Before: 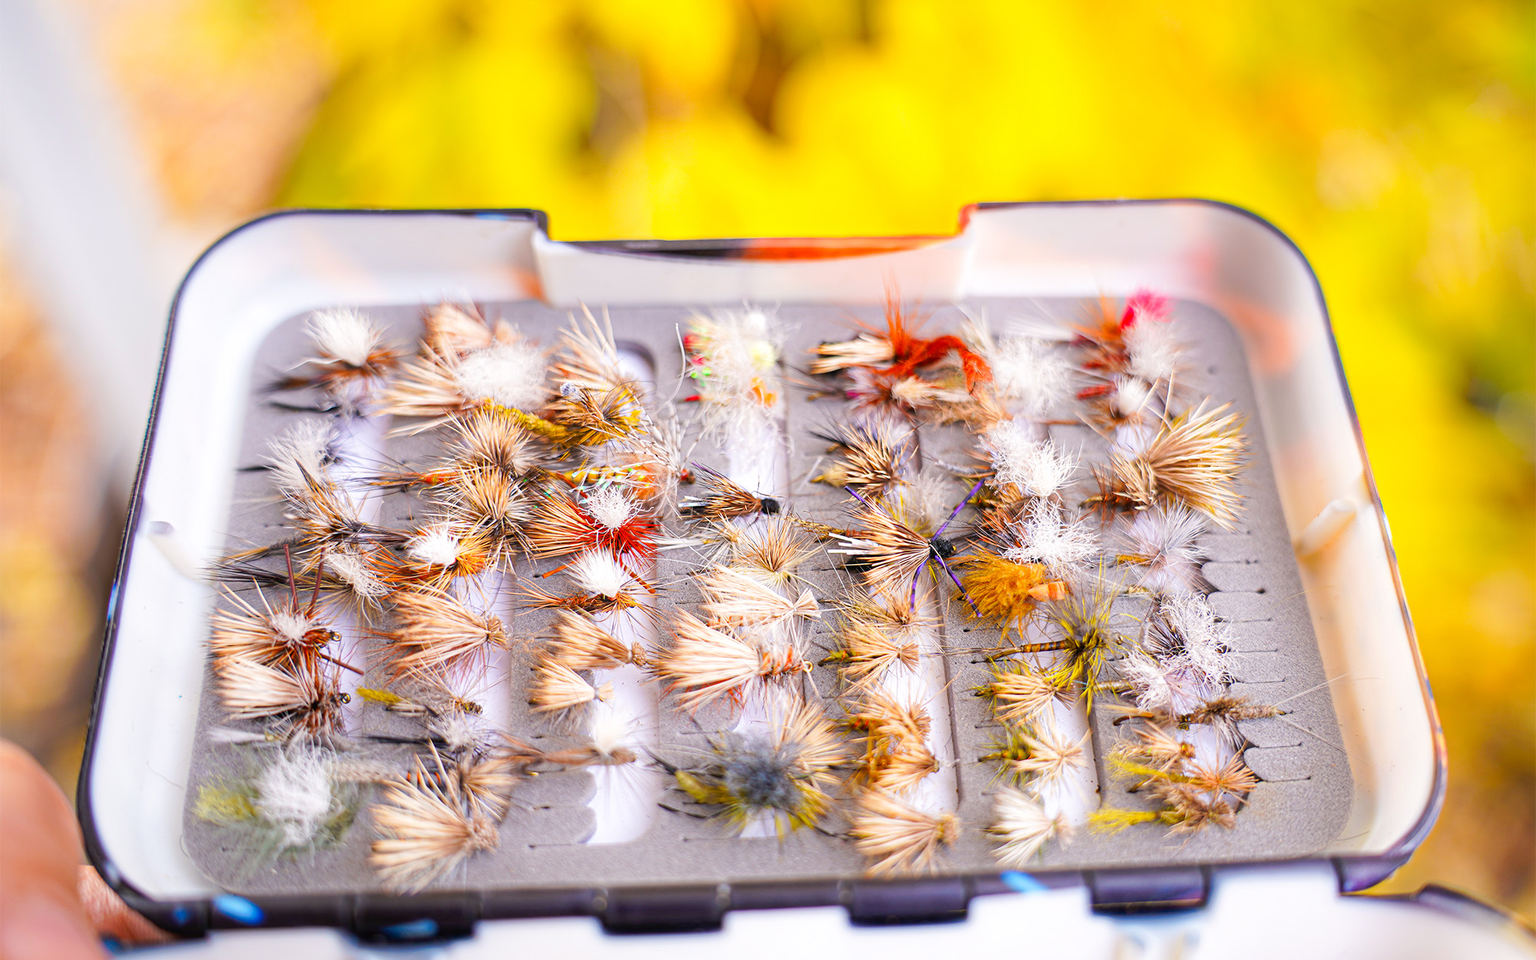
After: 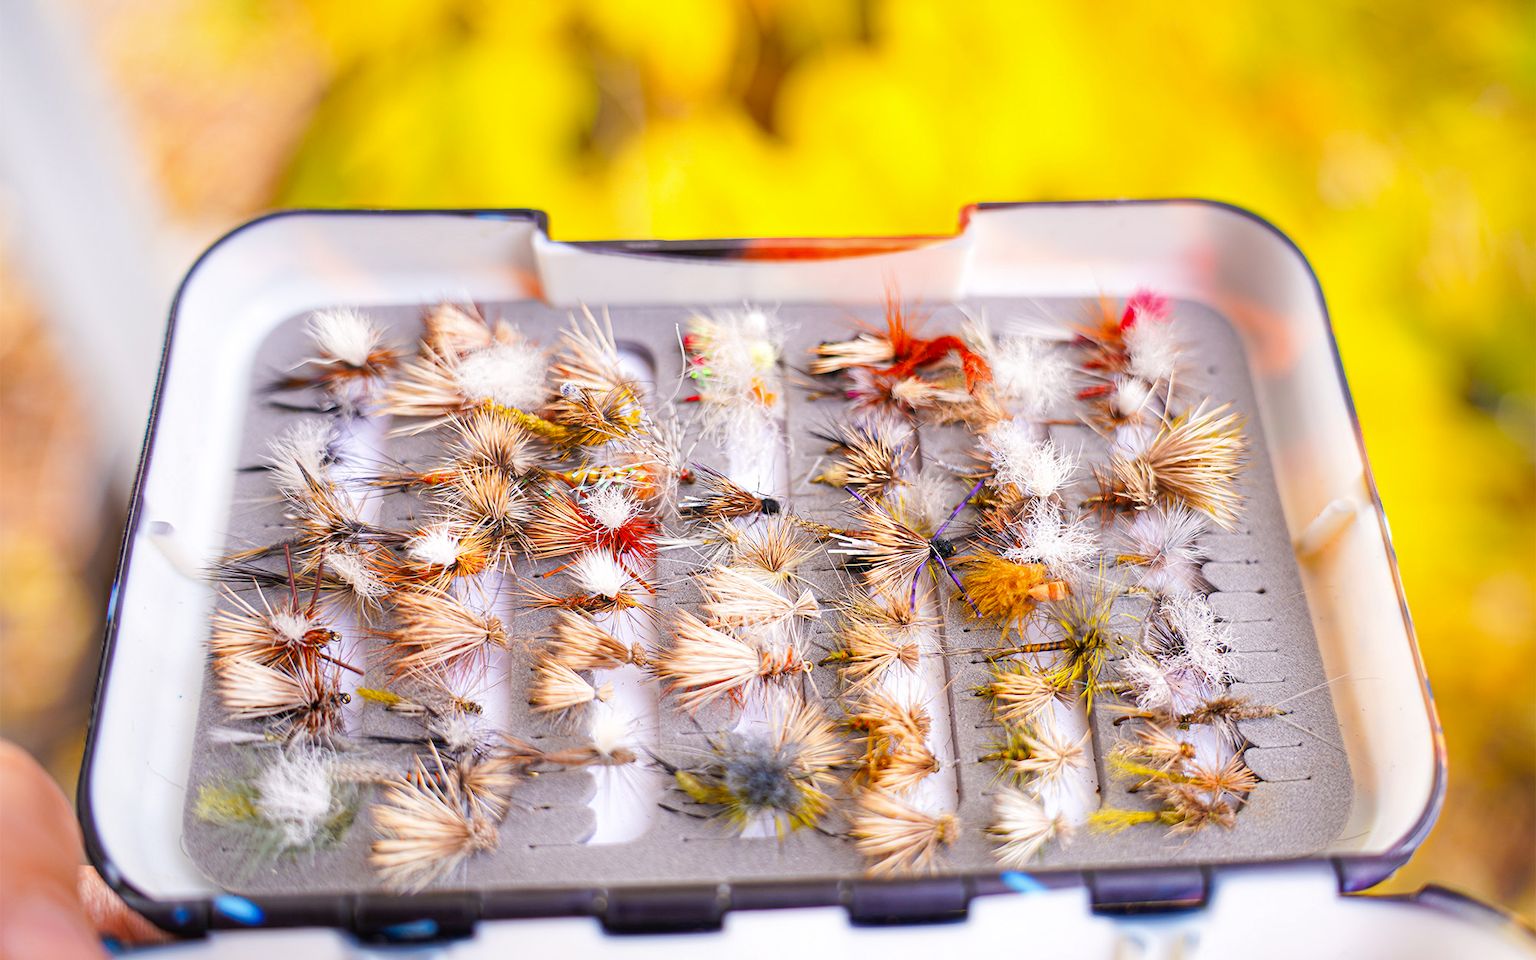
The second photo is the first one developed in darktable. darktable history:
shadows and highlights: shadows 73.23, highlights -24.41, soften with gaussian
